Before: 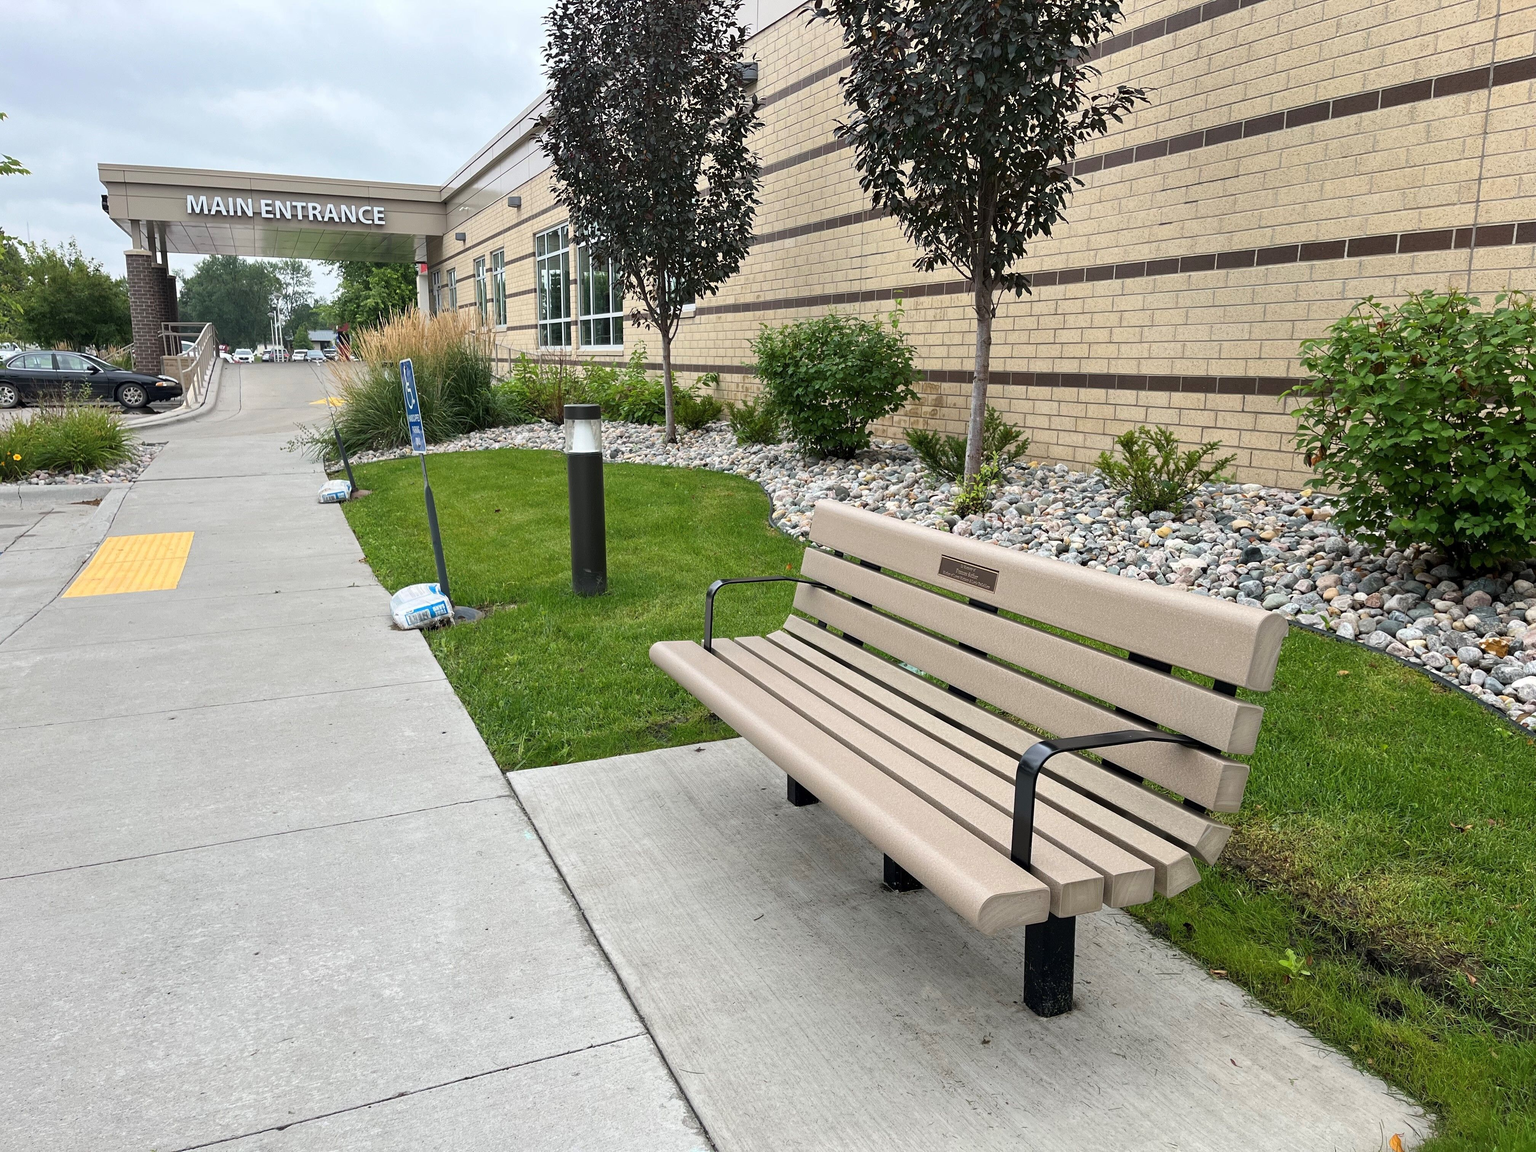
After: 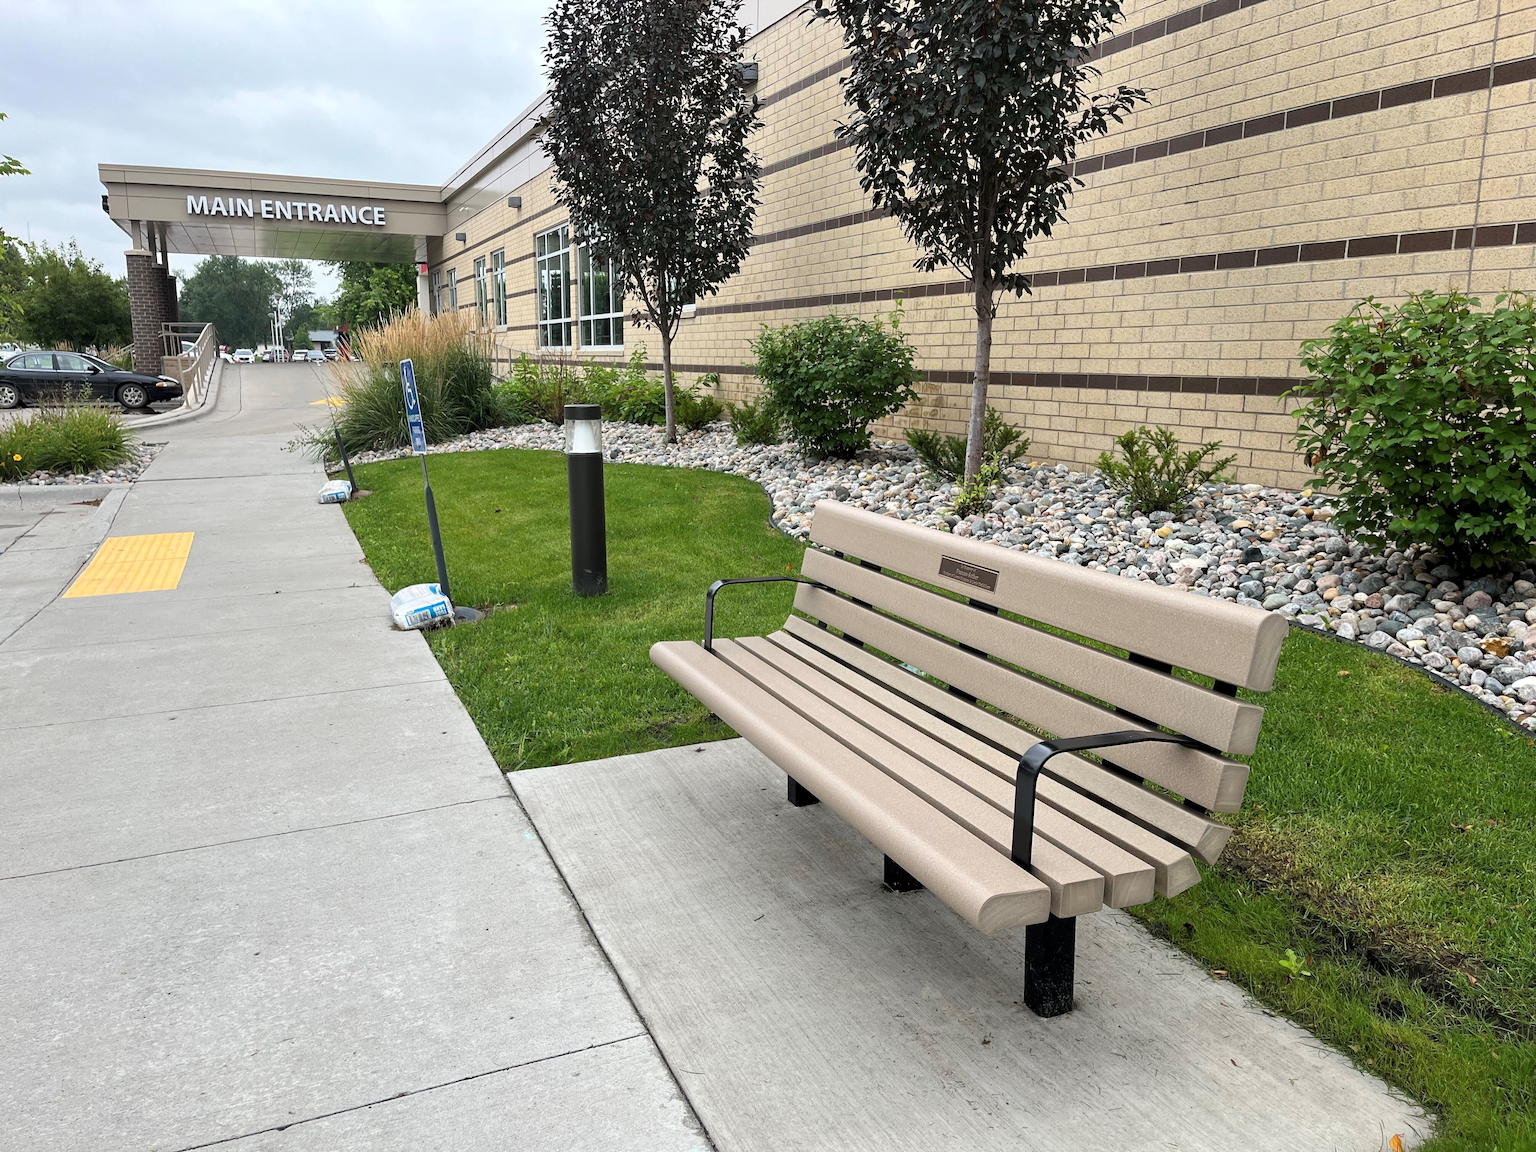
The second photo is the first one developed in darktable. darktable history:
levels: black 0.039%, levels [0.026, 0.507, 0.987]
